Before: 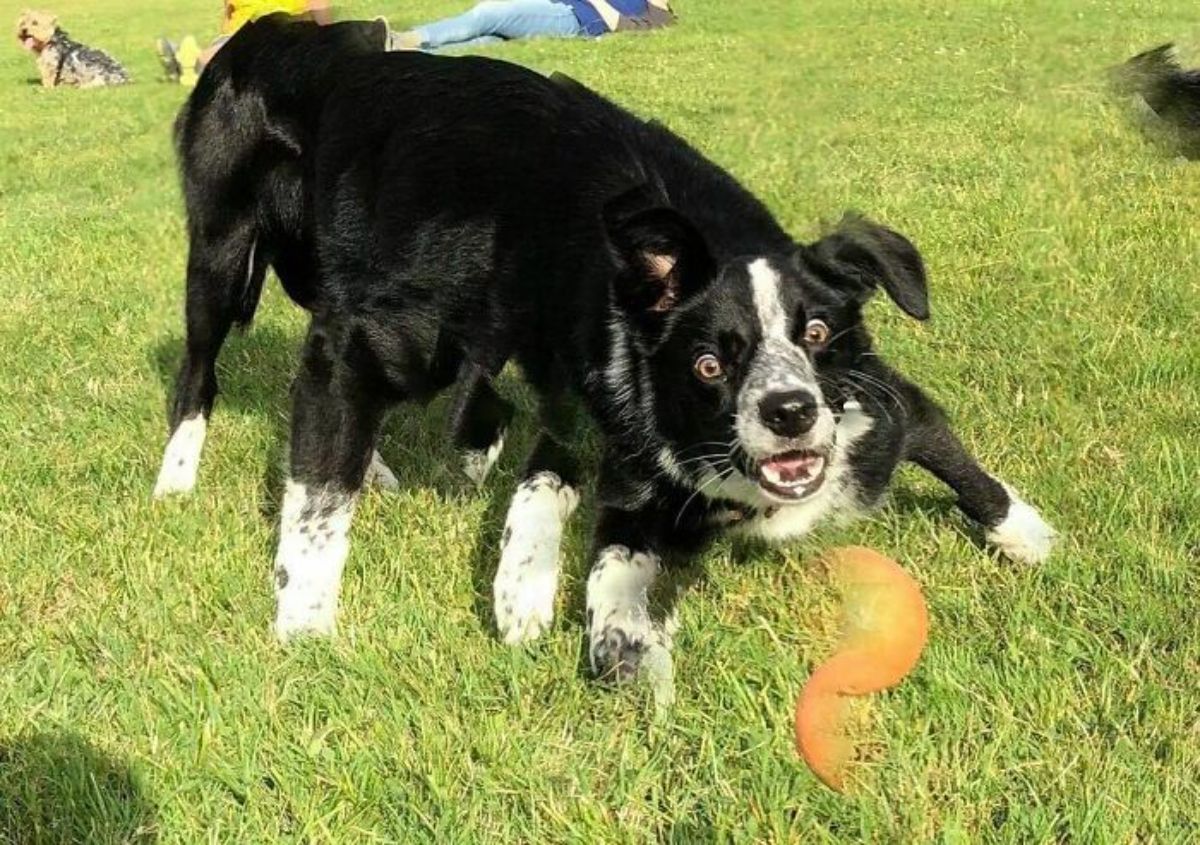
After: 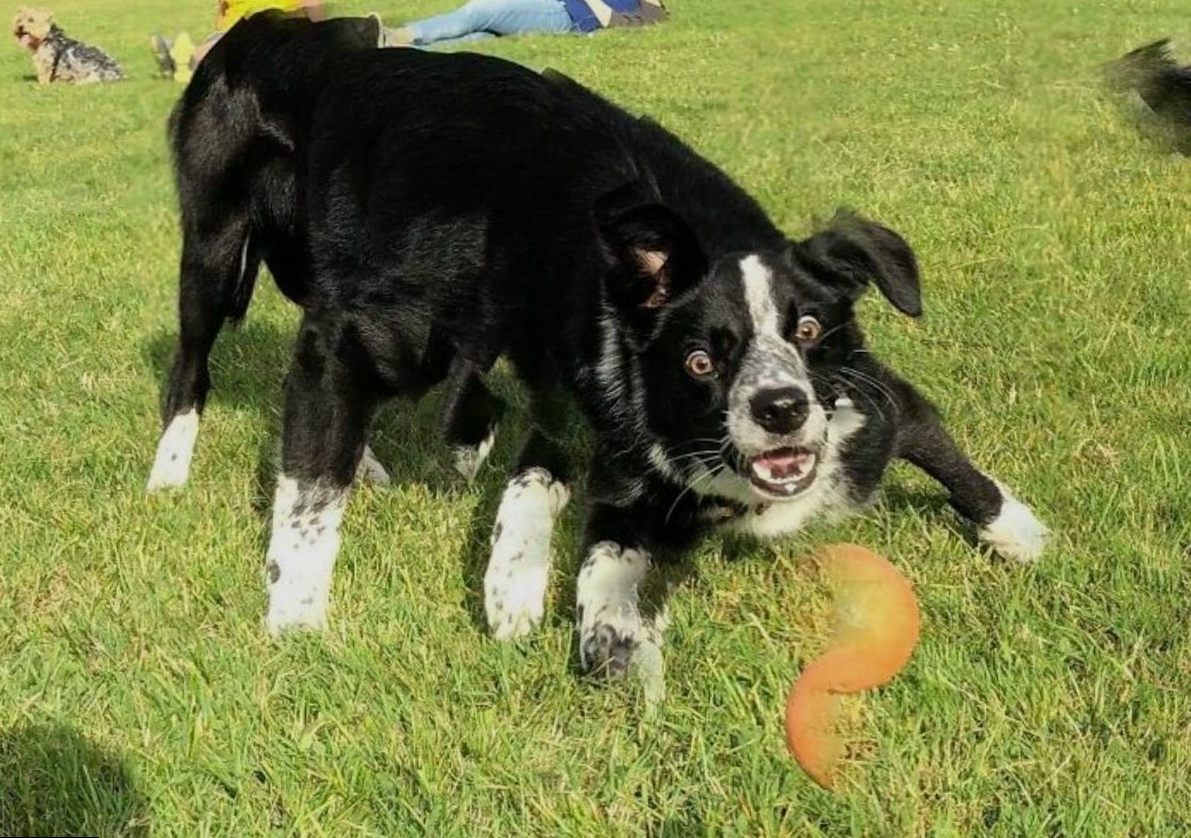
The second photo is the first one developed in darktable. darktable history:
exposure: exposure -0.36 EV, compensate highlight preservation false
rotate and perspective: rotation 0.192°, lens shift (horizontal) -0.015, crop left 0.005, crop right 0.996, crop top 0.006, crop bottom 0.99
